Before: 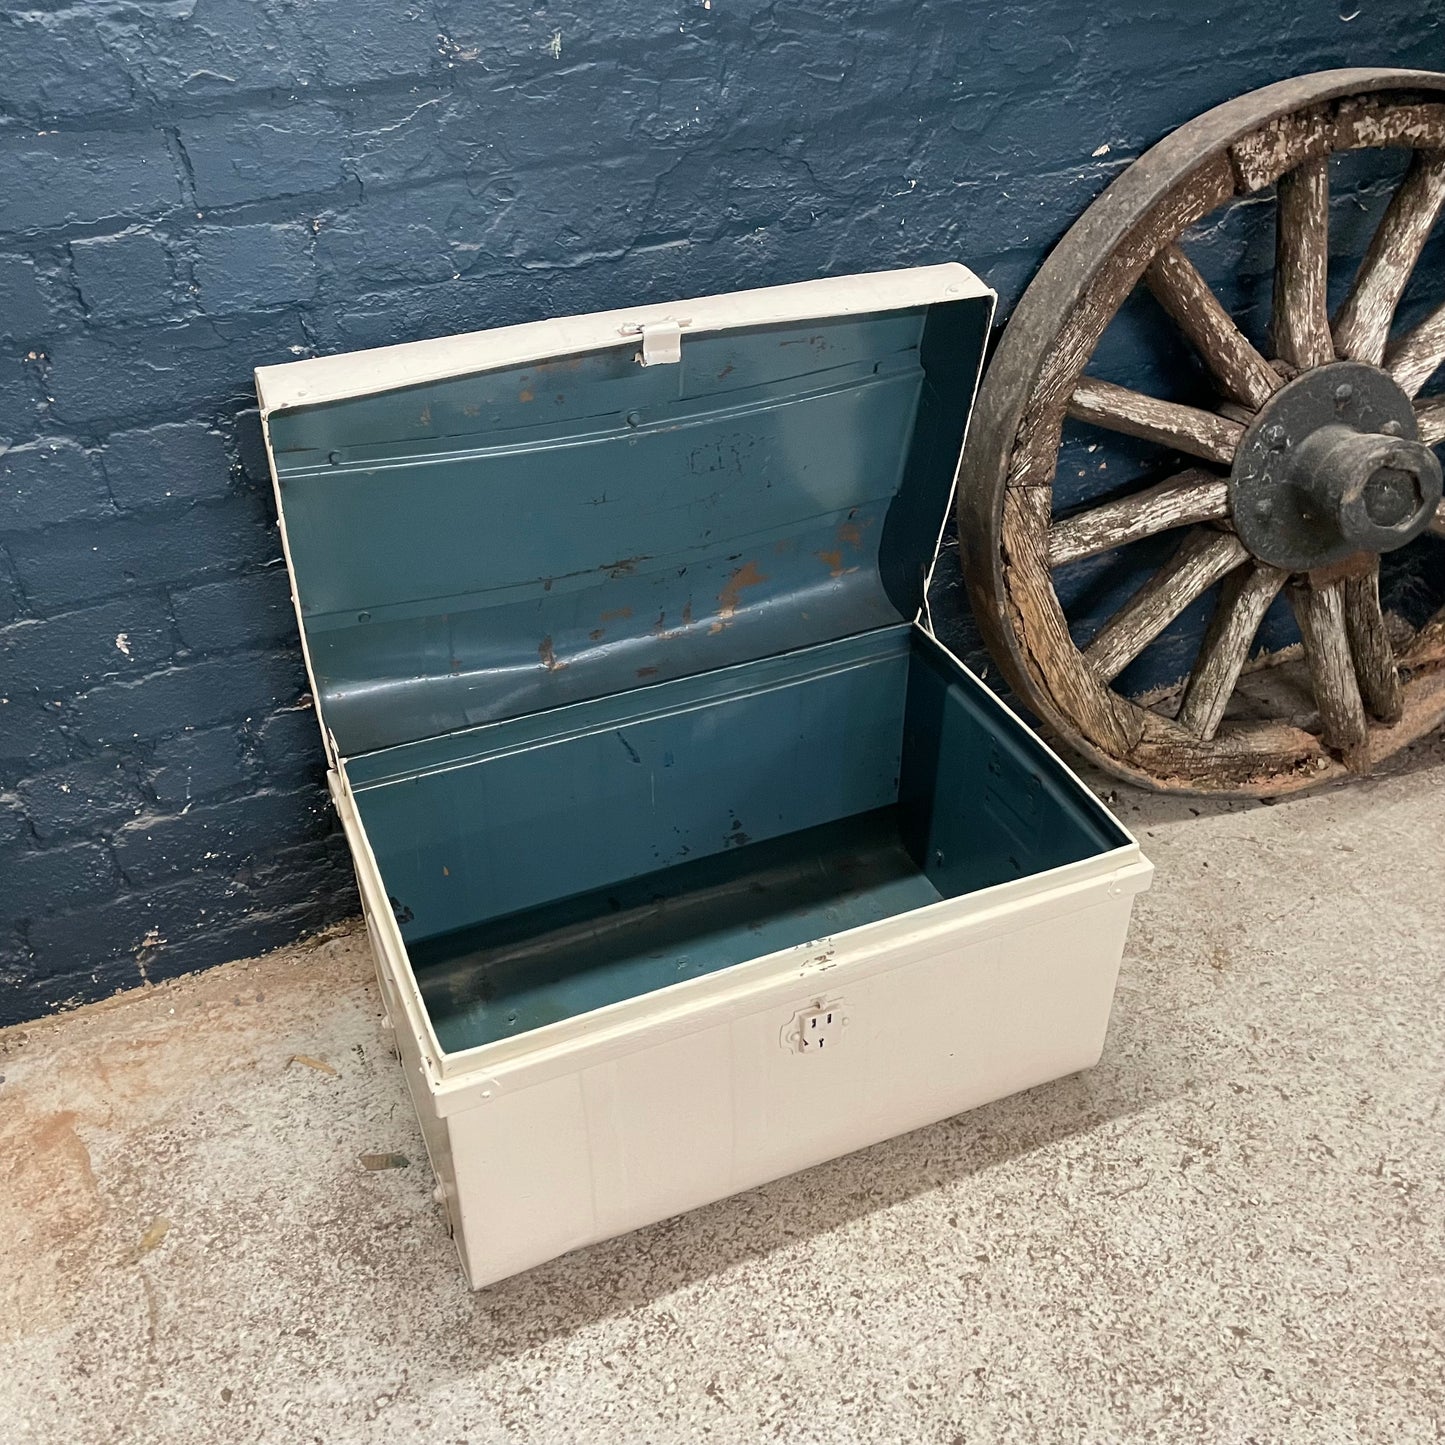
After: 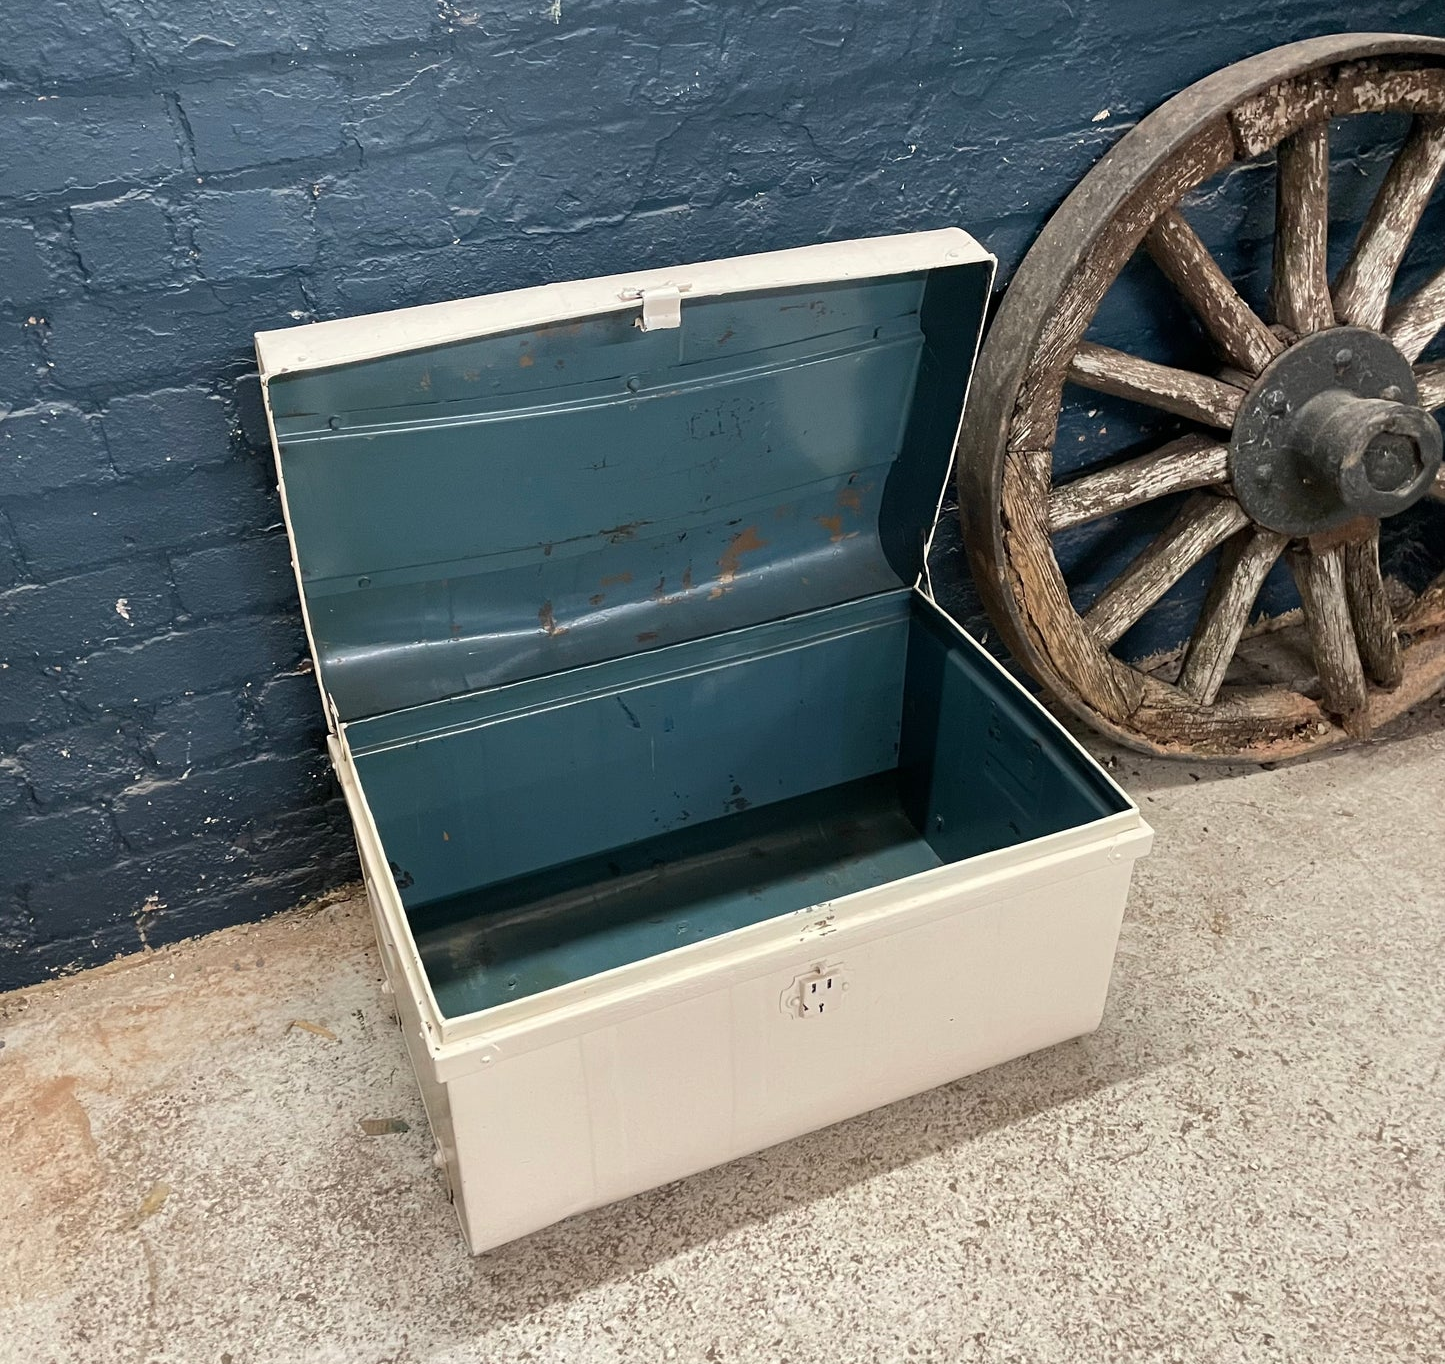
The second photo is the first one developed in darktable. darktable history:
crop and rotate: top 2.485%, bottom 3.064%
